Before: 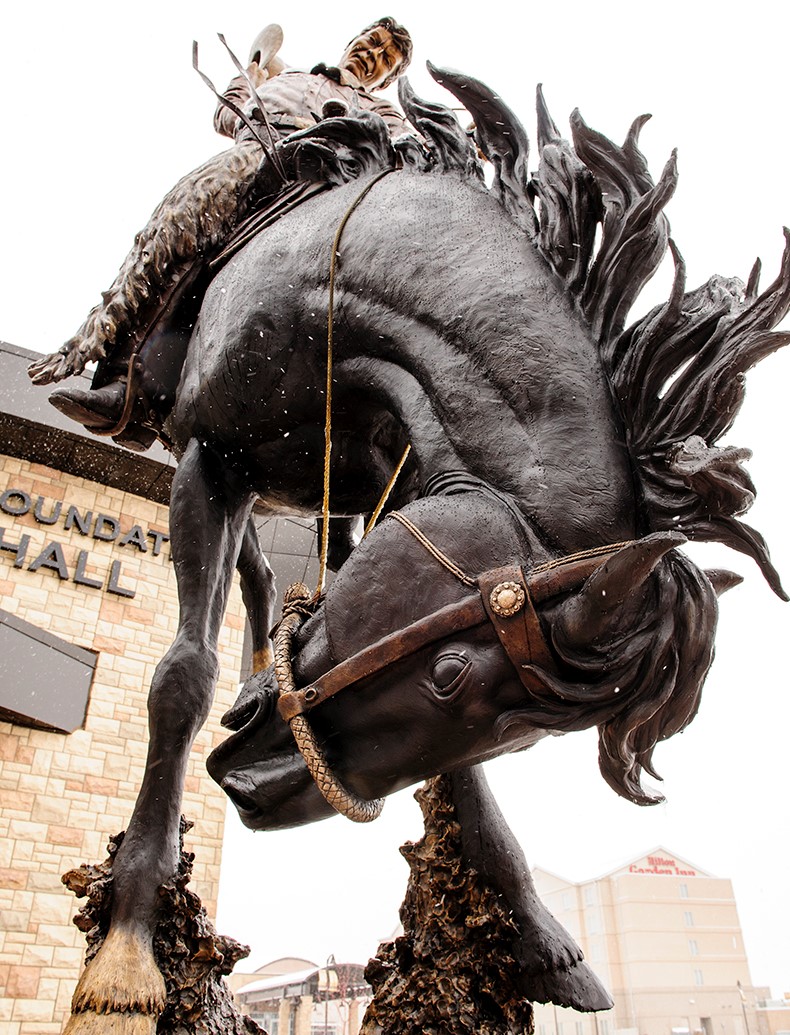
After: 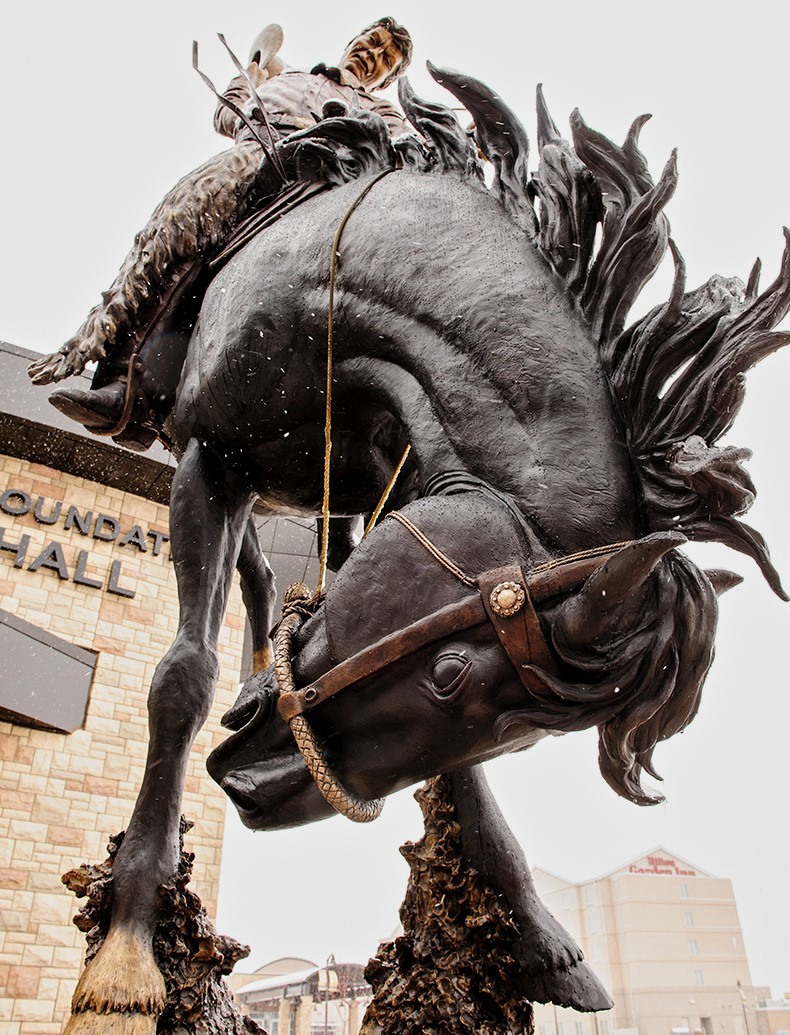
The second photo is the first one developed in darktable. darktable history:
tone equalizer: -8 EV -0.002 EV, -7 EV 0.005 EV, -6 EV -0.009 EV, -5 EV 0.011 EV, -4 EV -0.012 EV, -3 EV 0.007 EV, -2 EV -0.062 EV, -1 EV -0.293 EV, +0 EV -0.582 EV, smoothing diameter 2%, edges refinement/feathering 20, mask exposure compensation -1.57 EV, filter diffusion 5
color zones: curves: ch0 [(0.068, 0.464) (0.25, 0.5) (0.48, 0.508) (0.75, 0.536) (0.886, 0.476) (0.967, 0.456)]; ch1 [(0.066, 0.456) (0.25, 0.5) (0.616, 0.508) (0.746, 0.56) (0.934, 0.444)]
